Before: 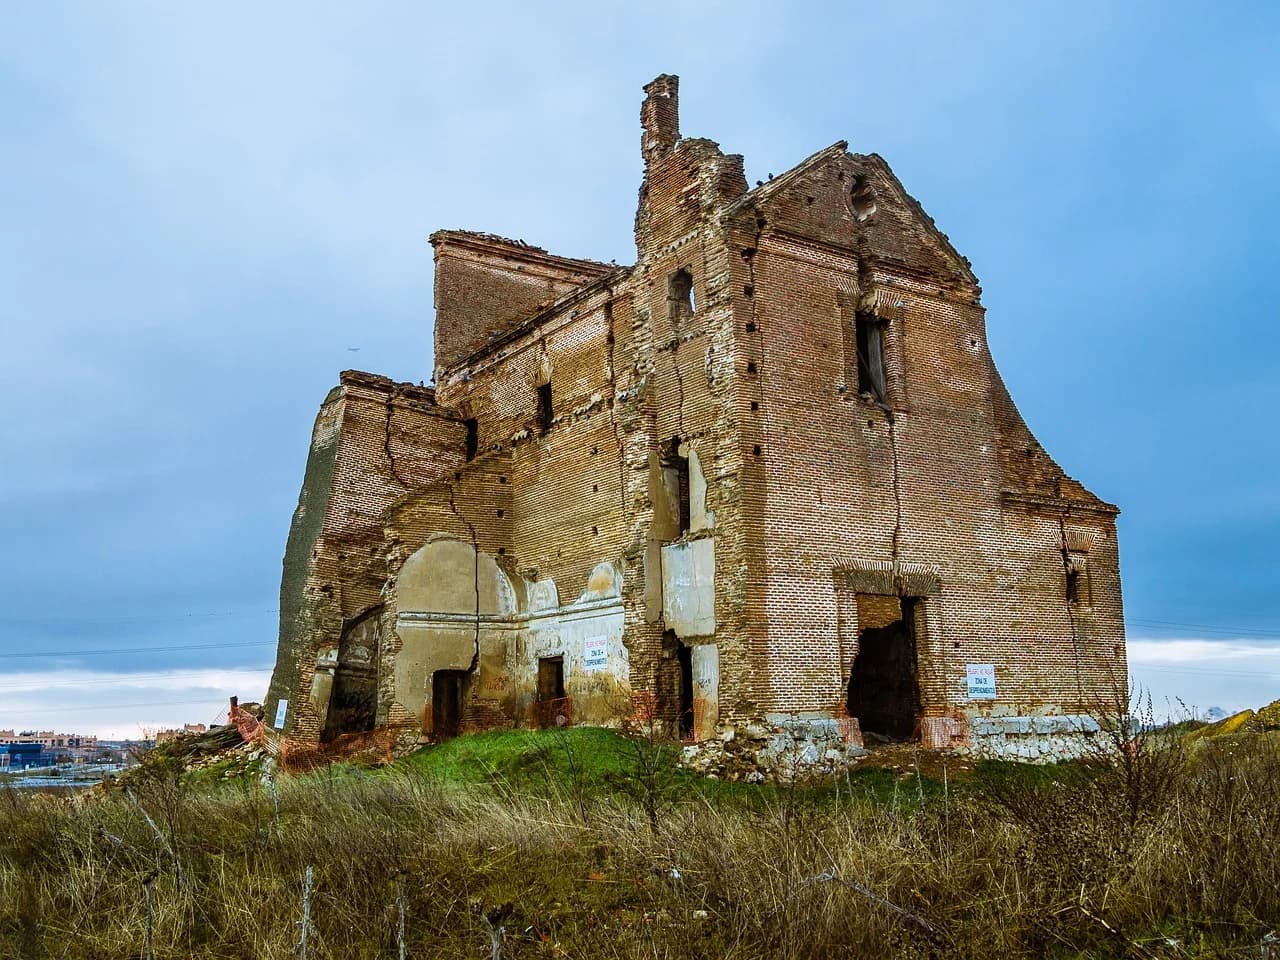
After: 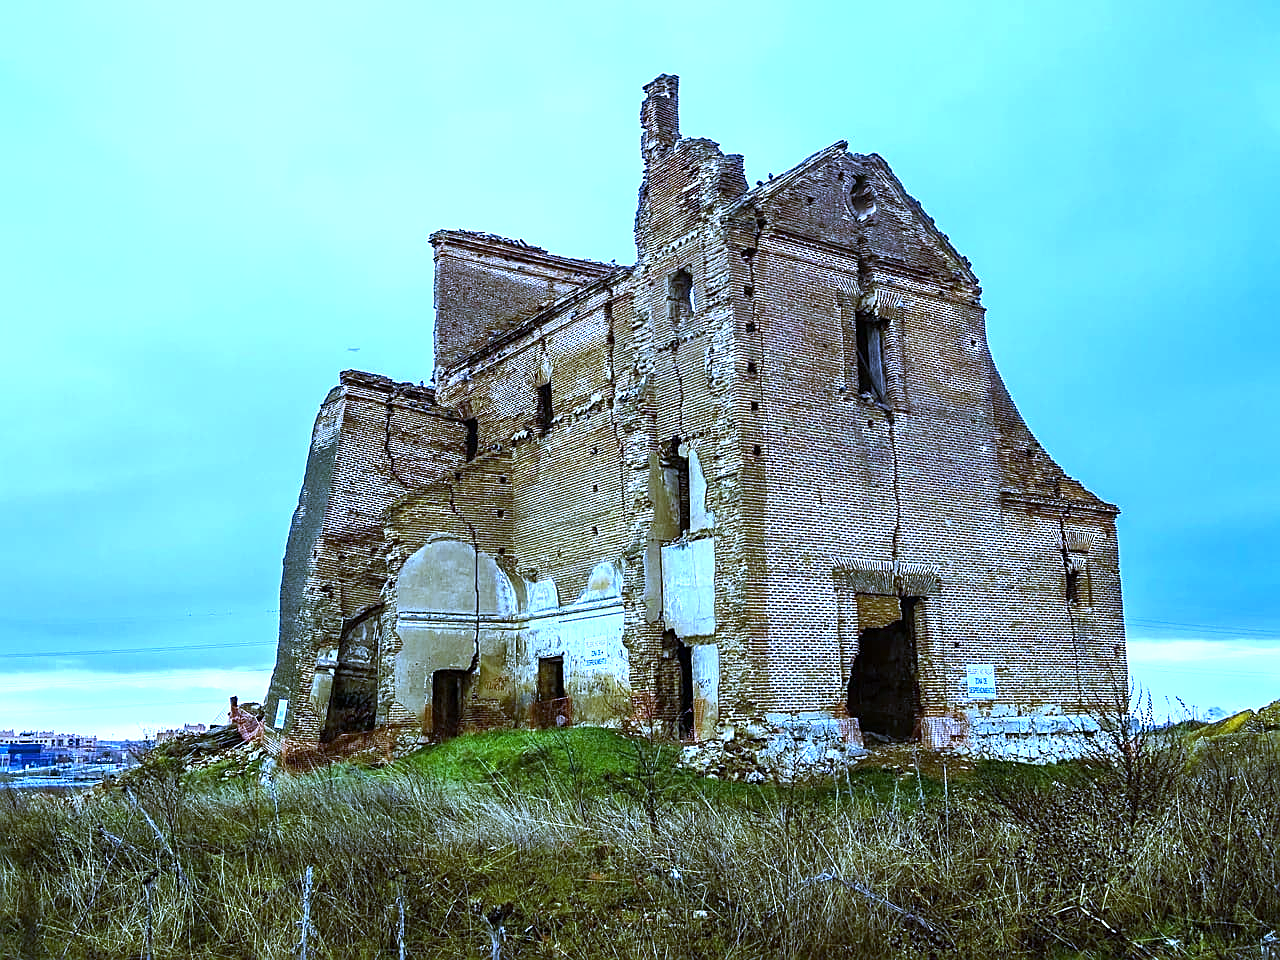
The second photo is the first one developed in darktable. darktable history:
sharpen: on, module defaults
color zones: curves: ch0 [(0.068, 0.464) (0.25, 0.5) (0.48, 0.508) (0.75, 0.536) (0.886, 0.476) (0.967, 0.456)]; ch1 [(0.066, 0.456) (0.25, 0.5) (0.616, 0.508) (0.746, 0.56) (0.934, 0.444)]
exposure: exposure 0.507 EV, compensate highlight preservation false
white balance: red 0.766, blue 1.537
